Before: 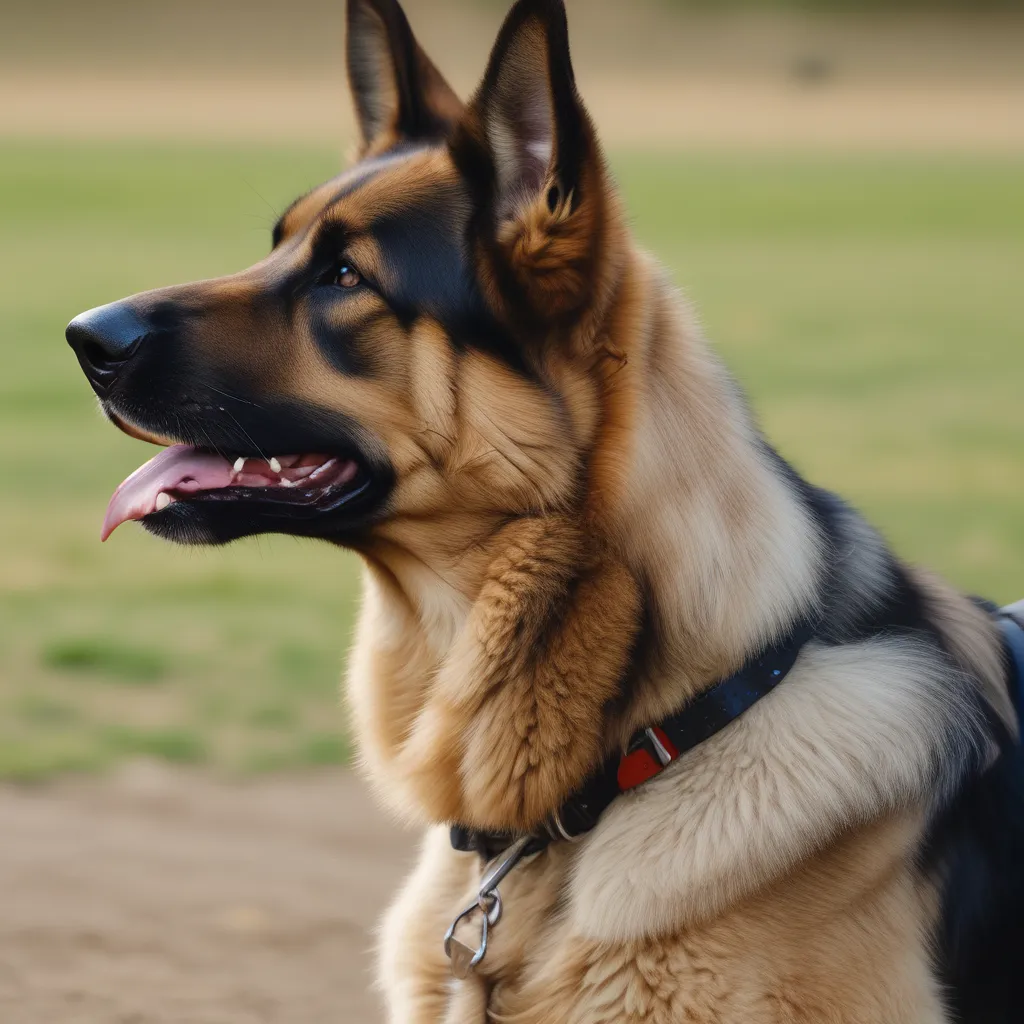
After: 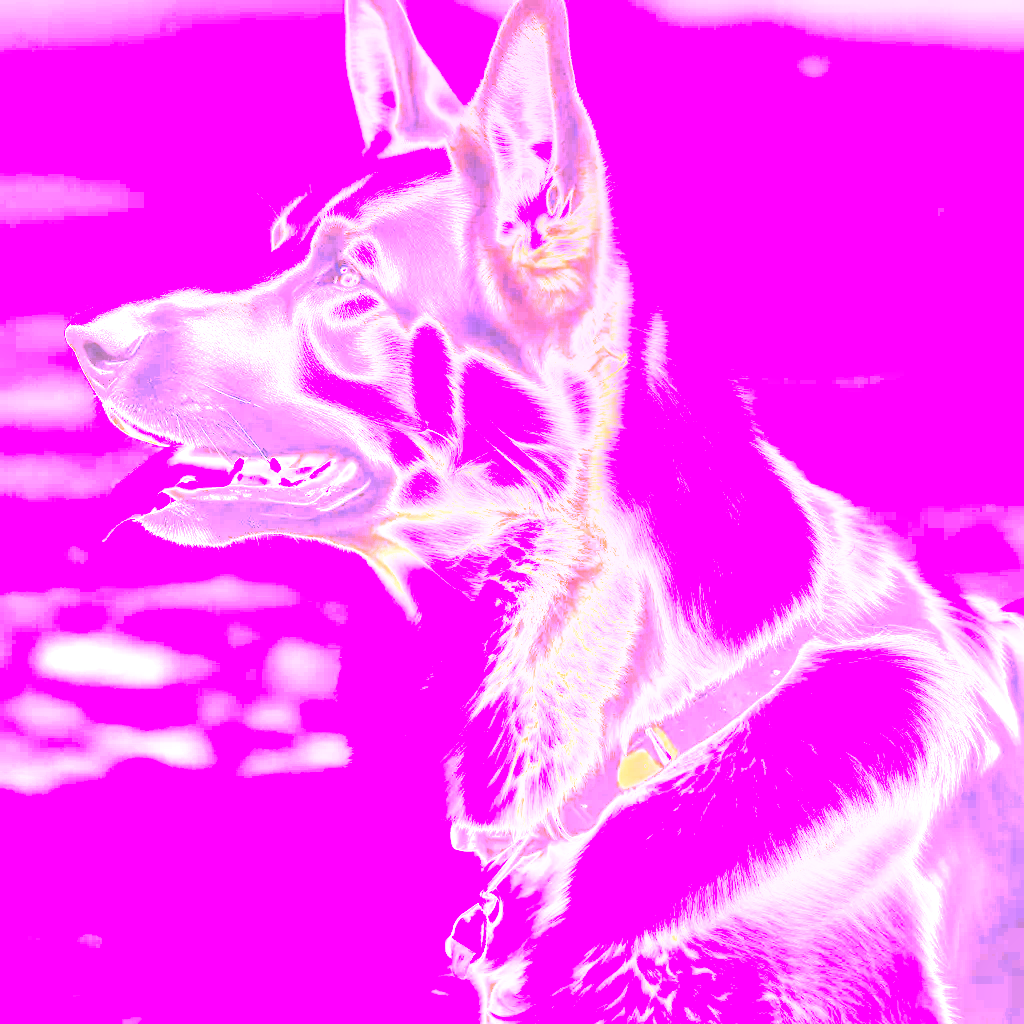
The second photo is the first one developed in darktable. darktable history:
white balance: red 8, blue 8
local contrast: detail 130%
